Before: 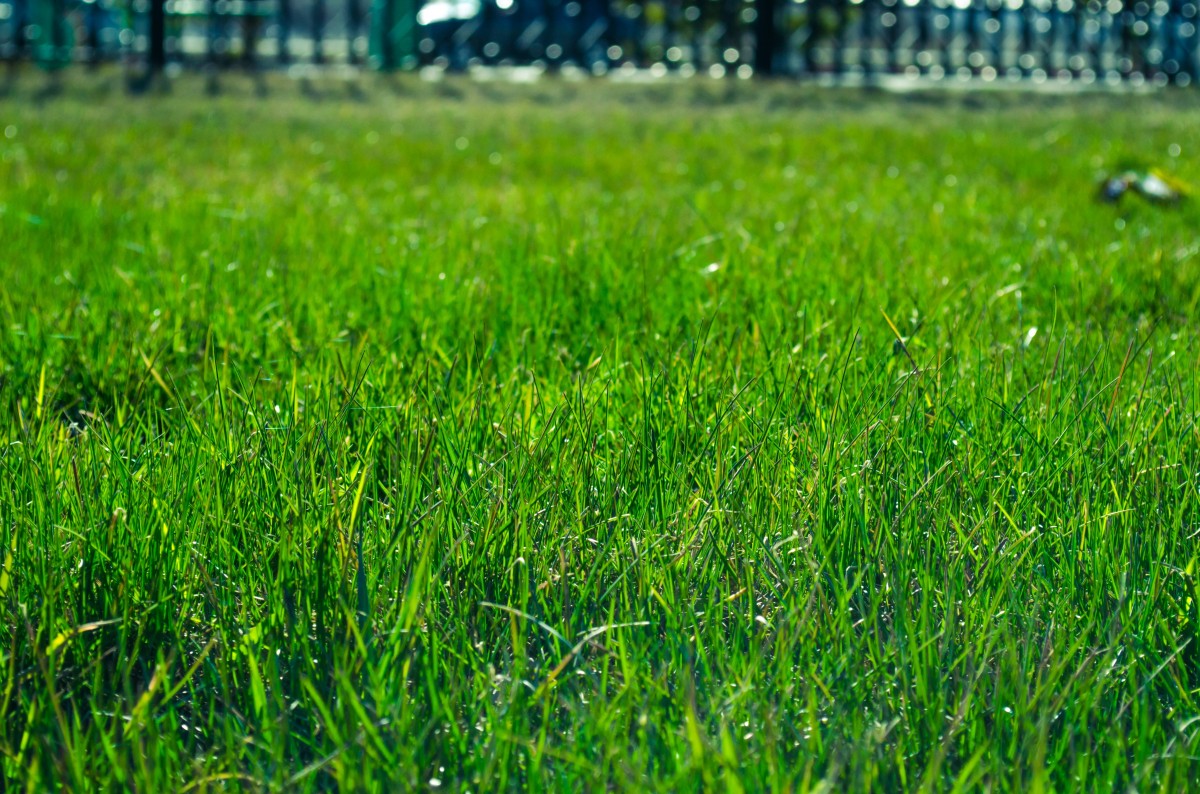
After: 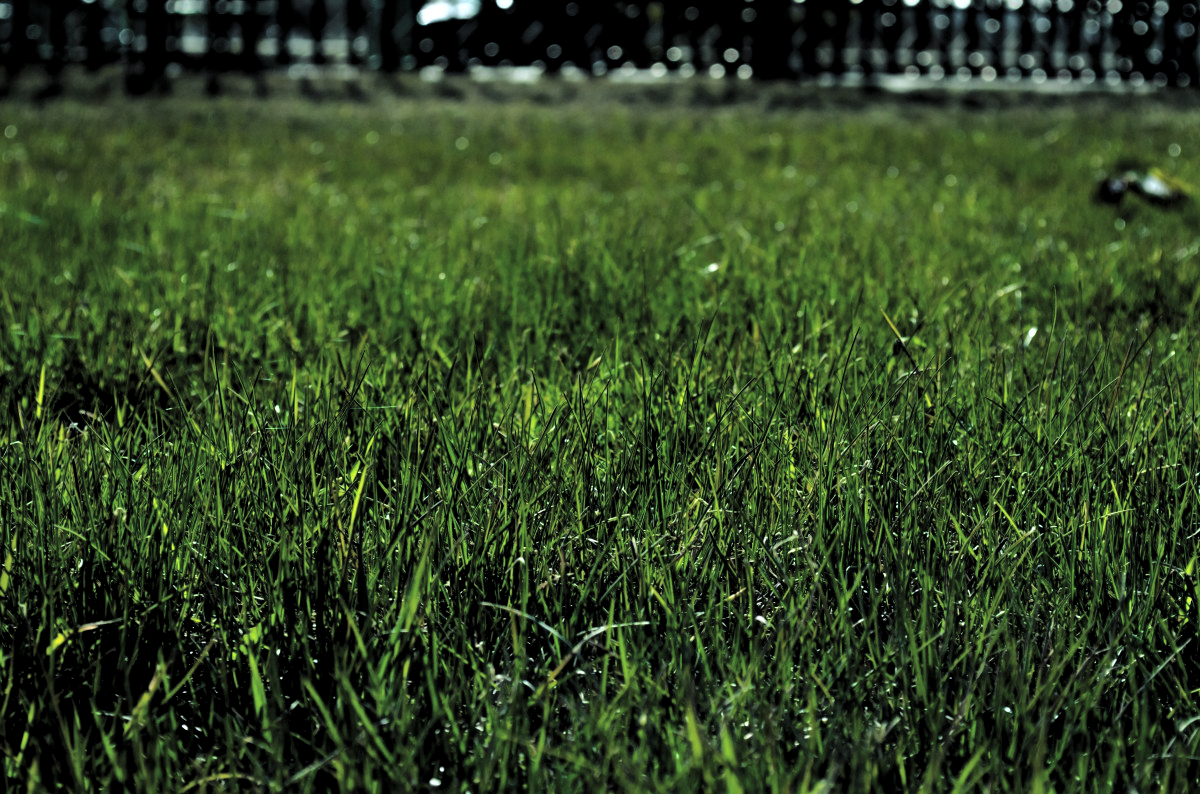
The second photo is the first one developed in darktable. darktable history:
levels: mode automatic, black 8.58%, gray 59.42%, levels [0, 0.445, 1]
contrast brightness saturation: brightness 0.28
shadows and highlights: radius 171.16, shadows 27, white point adjustment 3.13, highlights -67.95, soften with gaussian
white balance: red 0.967, blue 1.049
